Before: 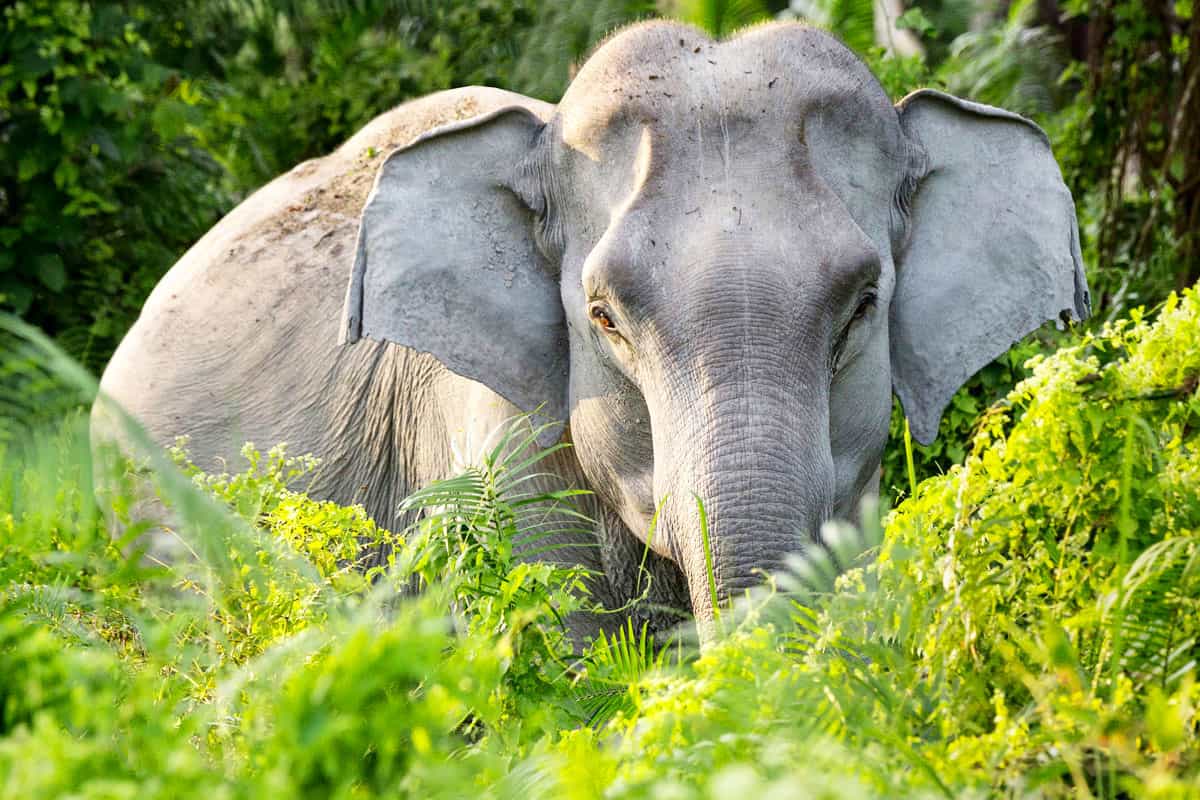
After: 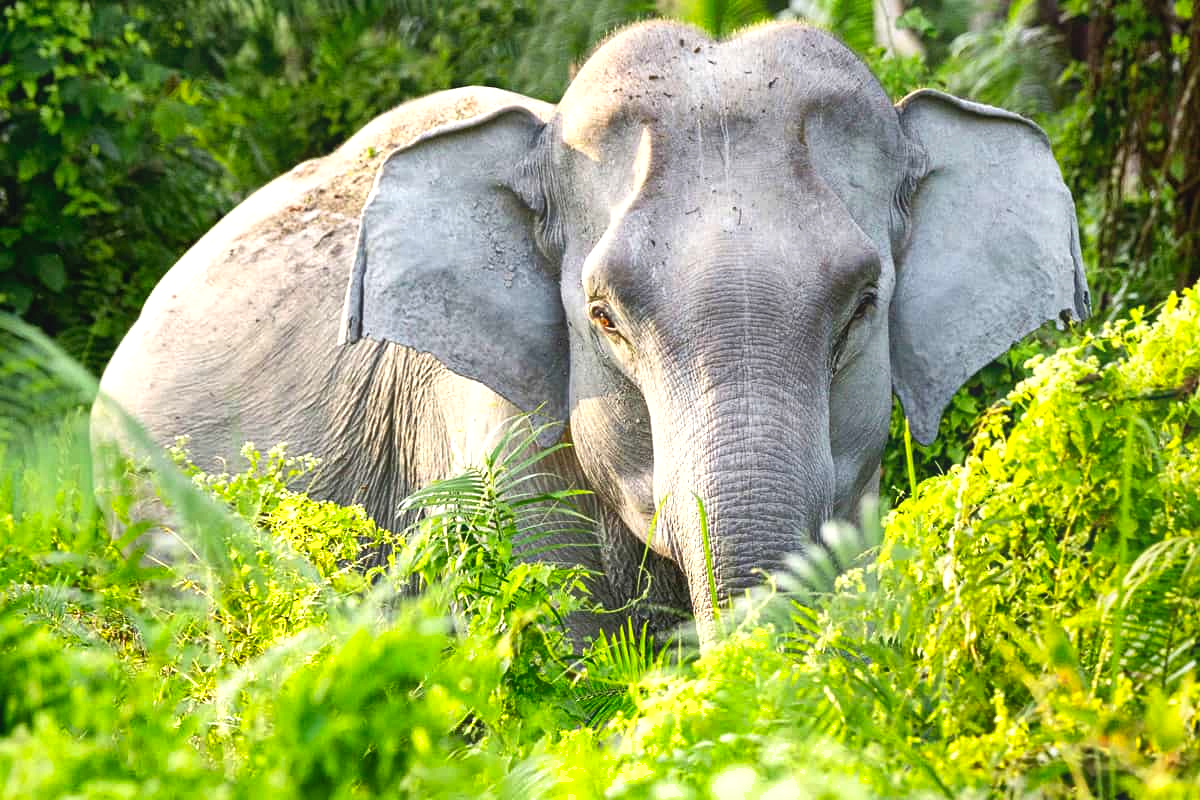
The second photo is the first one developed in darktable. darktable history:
shadows and highlights: soften with gaussian
exposure: black level correction 0.001, exposure 0.499 EV, compensate highlight preservation false
contrast equalizer: octaves 7, y [[0.439, 0.44, 0.442, 0.457, 0.493, 0.498], [0.5 ×6], [0.5 ×6], [0 ×6], [0 ×6]]
